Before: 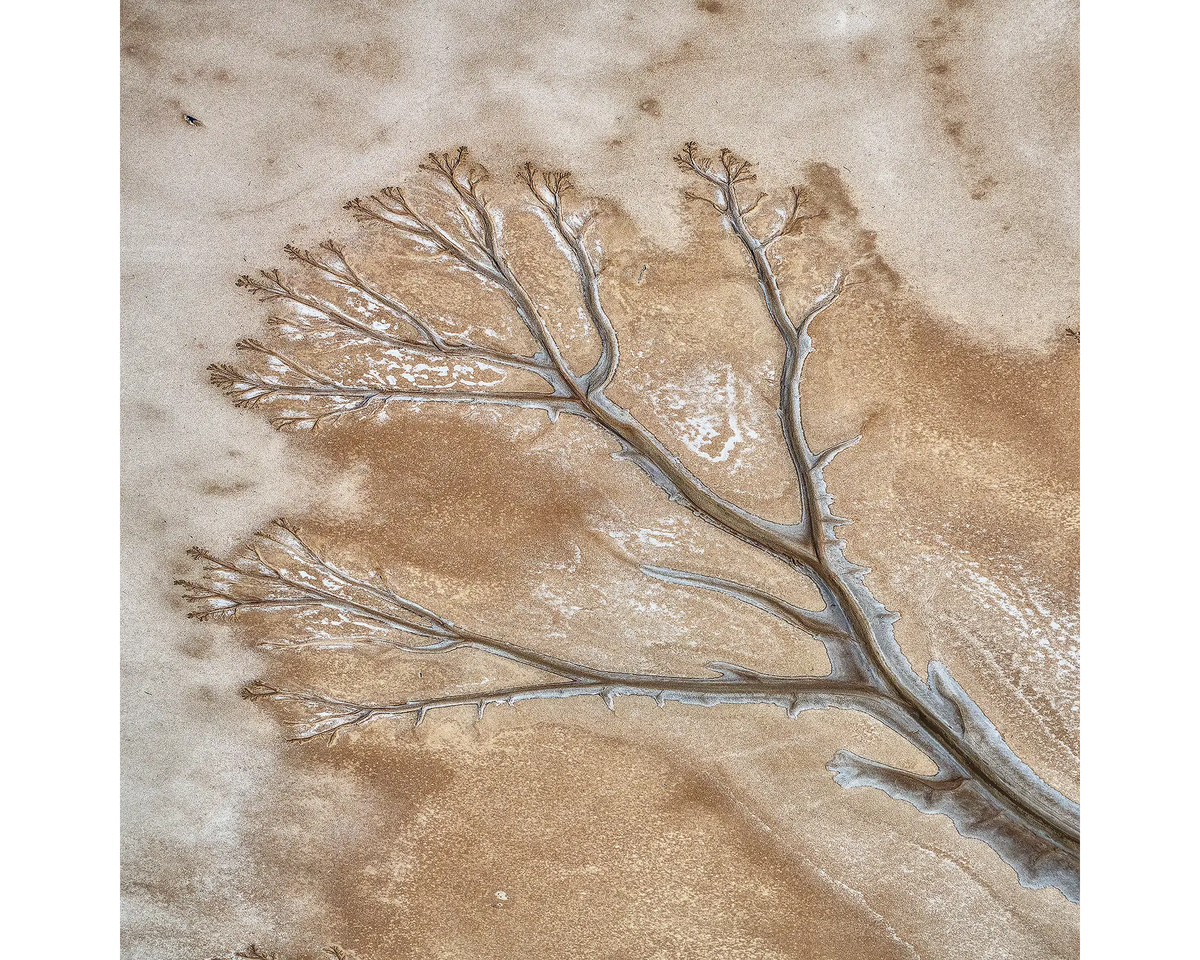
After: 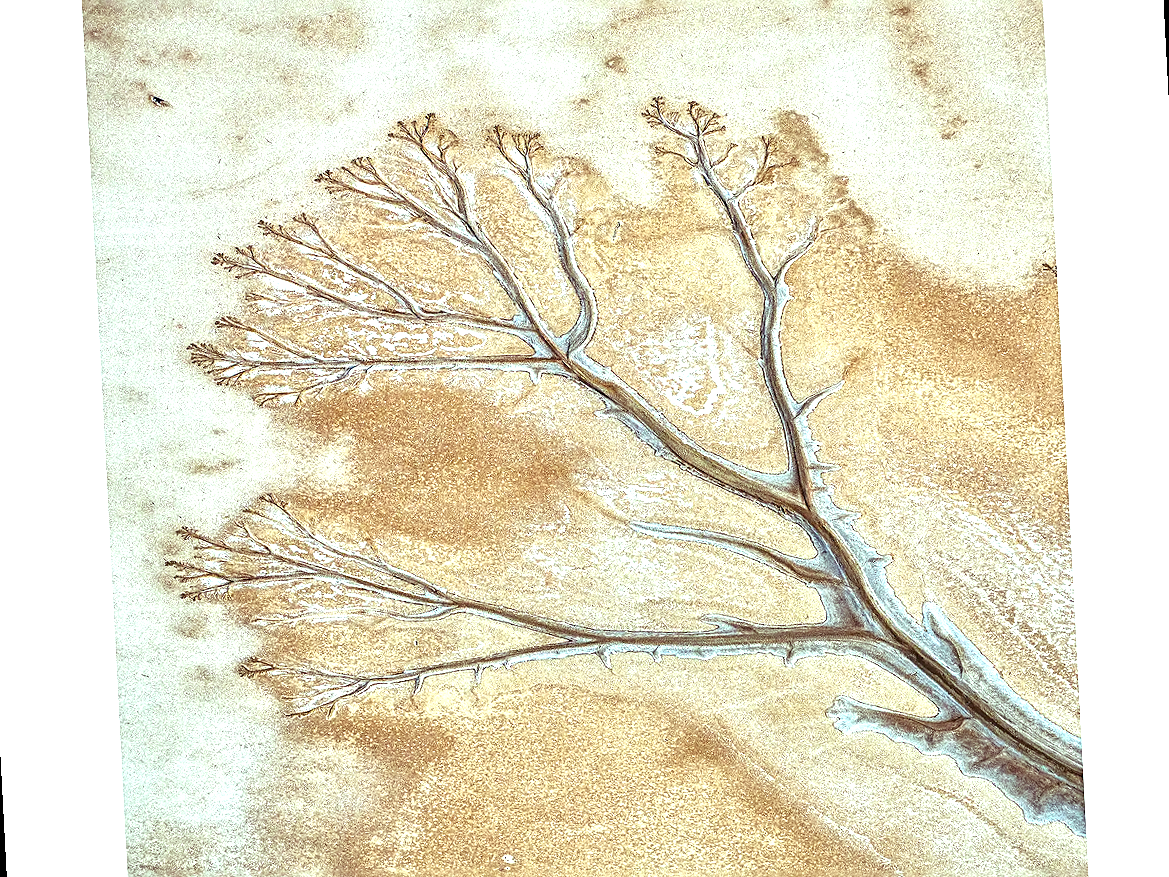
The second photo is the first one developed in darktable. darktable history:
sharpen: radius 2.531, amount 0.628
exposure: exposure 0.722 EV, compensate highlight preservation false
rotate and perspective: rotation -3°, crop left 0.031, crop right 0.968, crop top 0.07, crop bottom 0.93
white balance: emerald 1
color balance rgb: shadows lift › luminance 0.49%, shadows lift › chroma 6.83%, shadows lift › hue 300.29°, power › hue 208.98°, highlights gain › luminance 20.24%, highlights gain › chroma 2.73%, highlights gain › hue 173.85°, perceptual saturation grading › global saturation 18.05%
